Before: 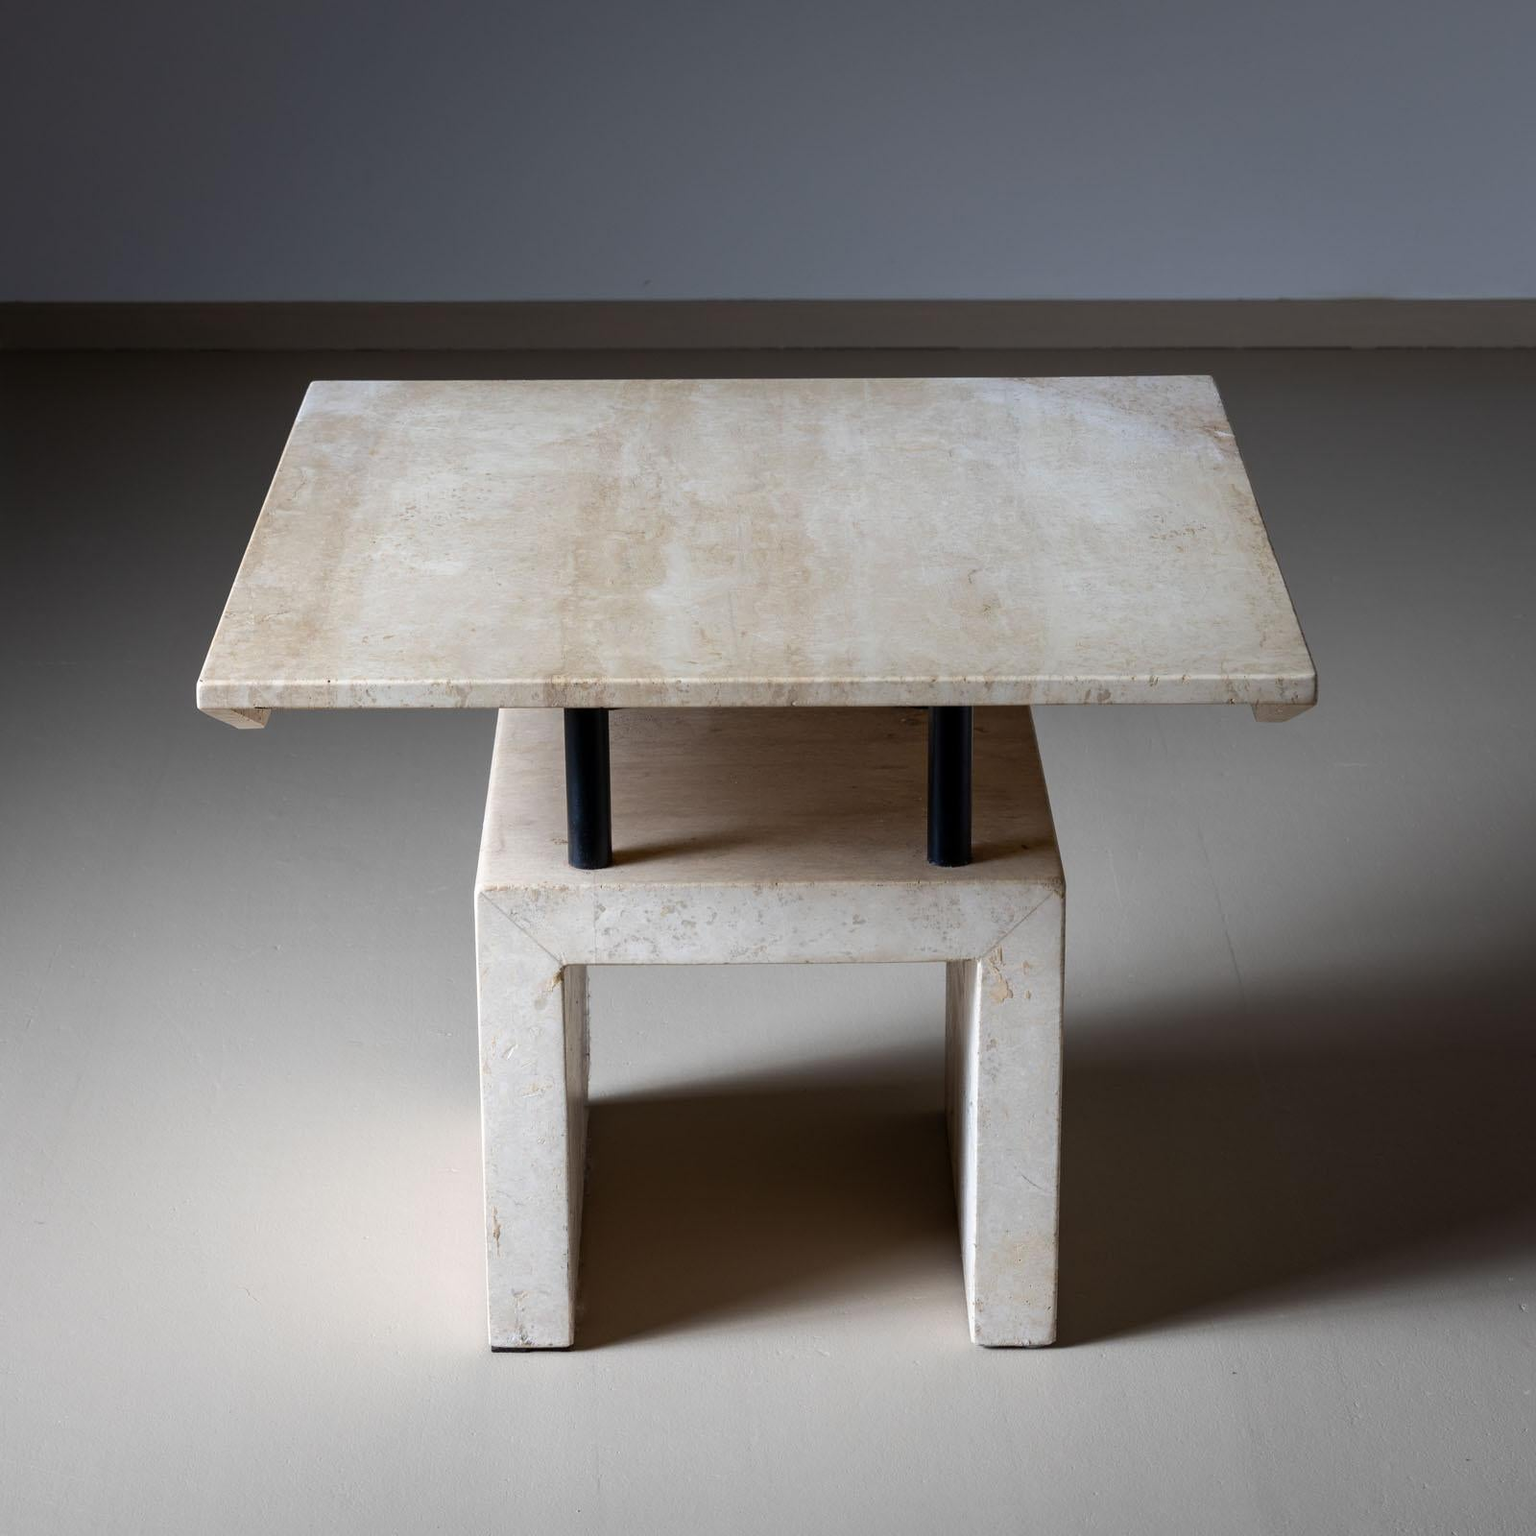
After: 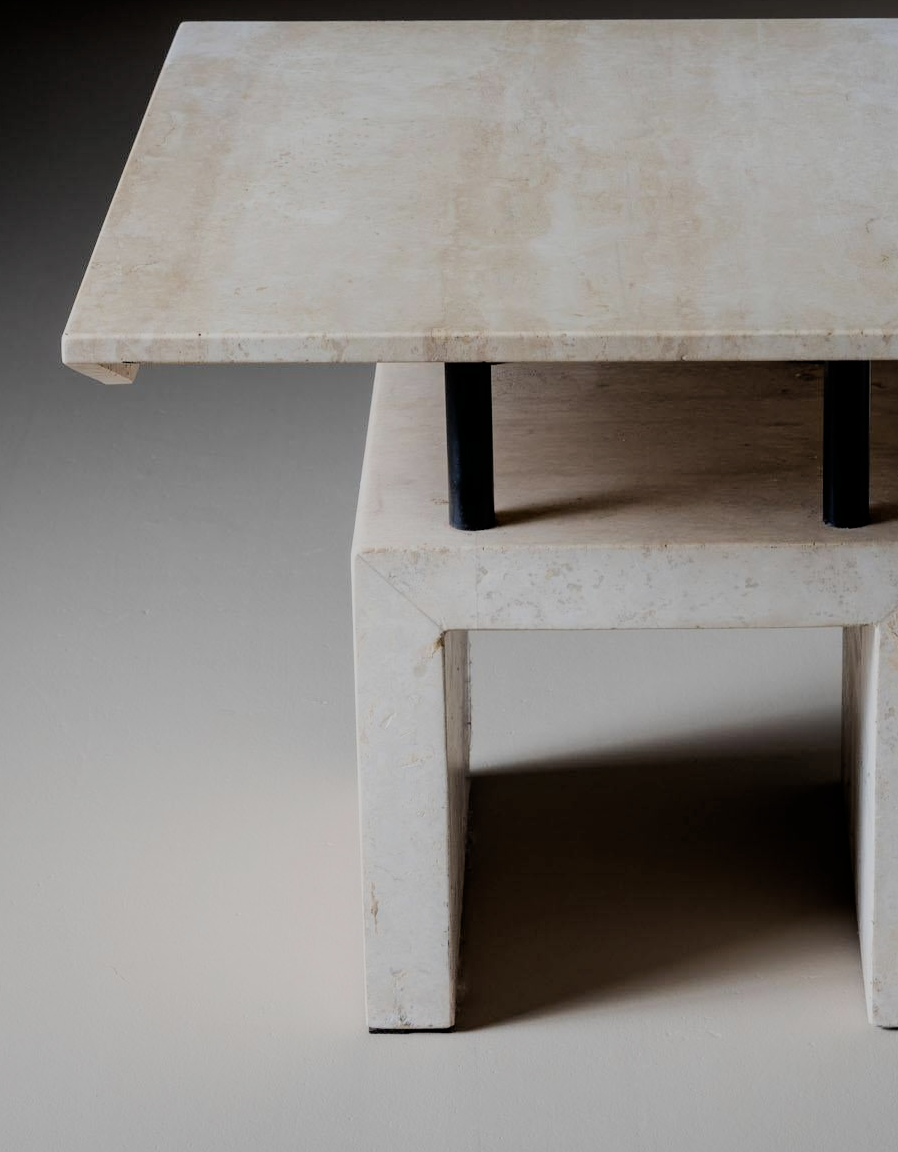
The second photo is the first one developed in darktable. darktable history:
crop: left 8.983%, top 23.474%, right 34.846%, bottom 4.475%
filmic rgb: black relative exposure -6.22 EV, white relative exposure 6.94 EV, threshold 2.96 EV, hardness 2.25, enable highlight reconstruction true
